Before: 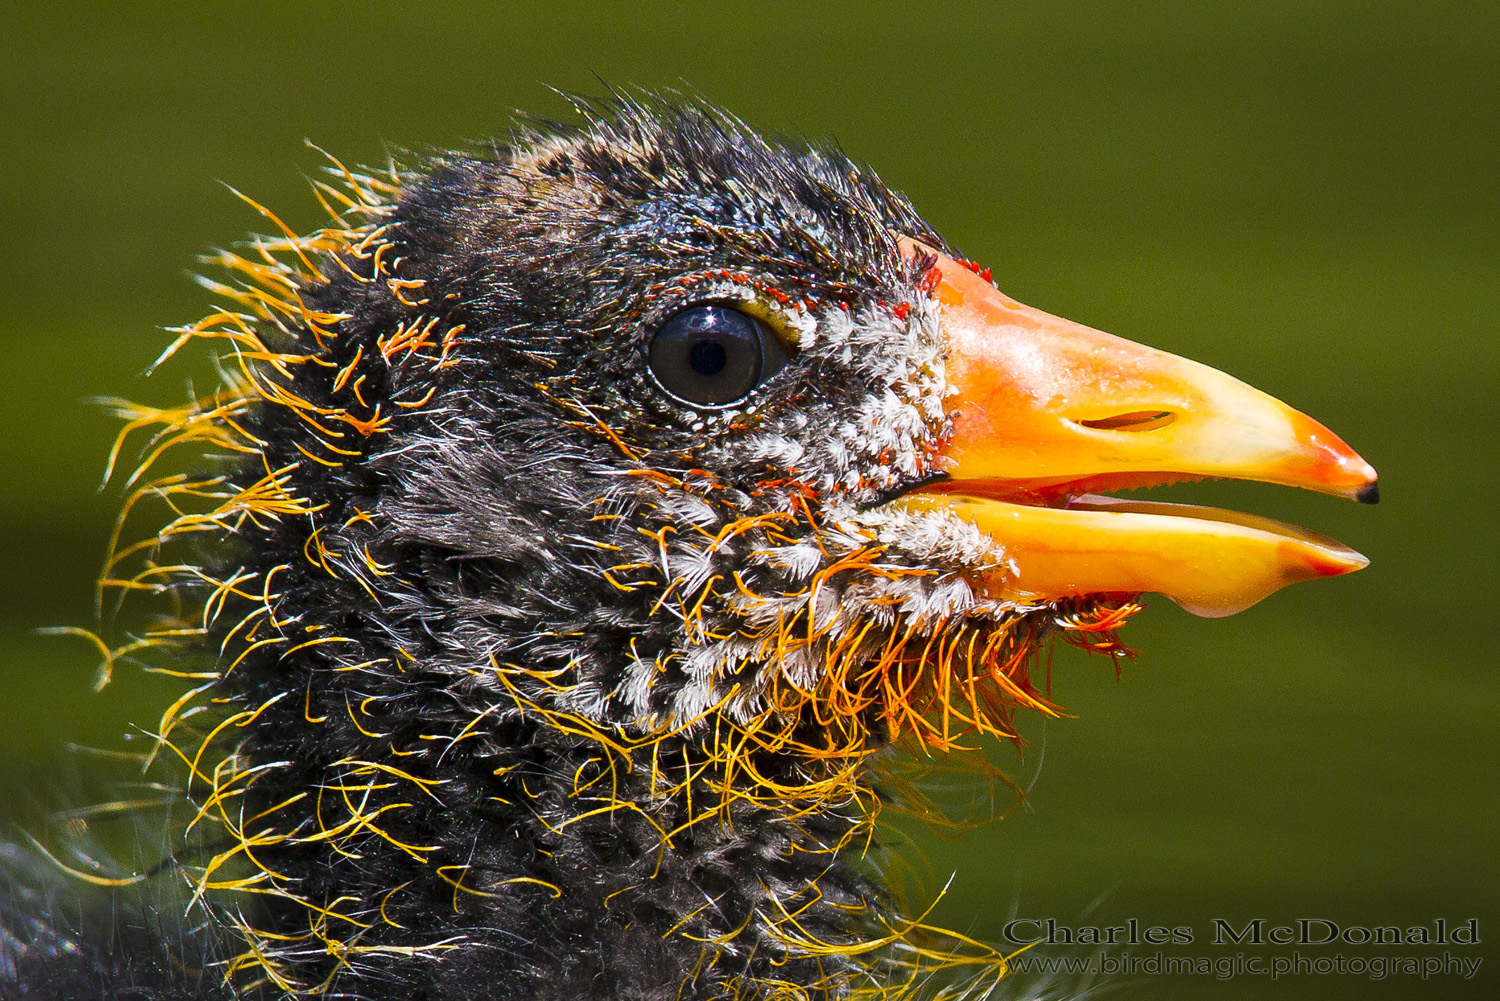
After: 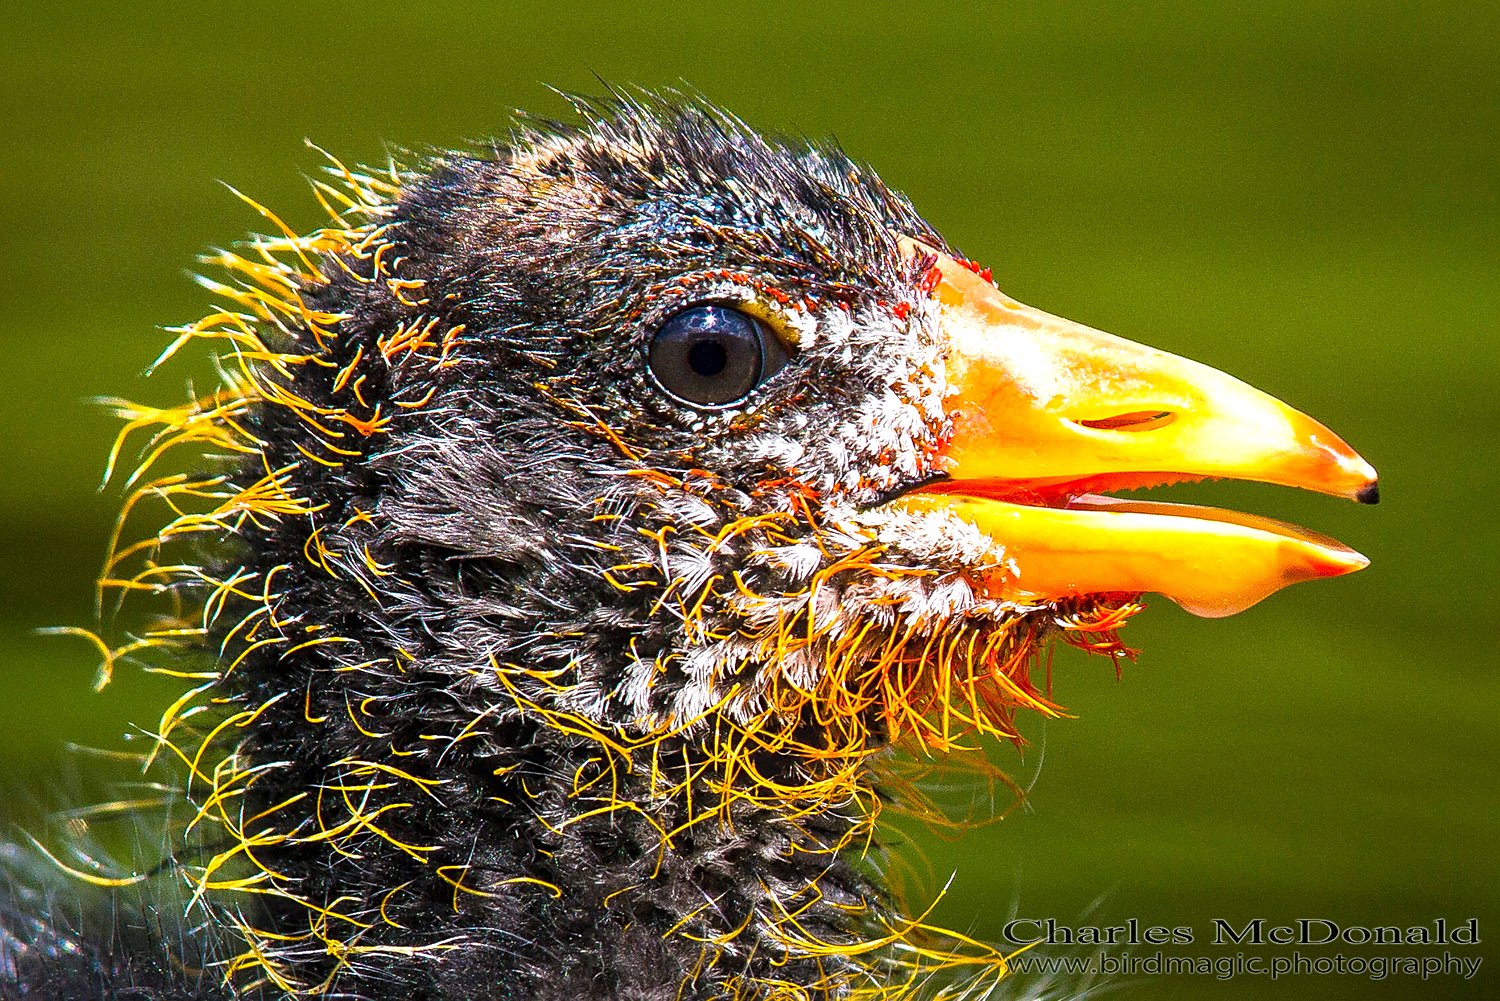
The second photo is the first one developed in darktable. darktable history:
exposure: exposure 0.668 EV, compensate highlight preservation false
color correction: highlights b* -0.06
local contrast: on, module defaults
sharpen: radius 1.814, amount 0.409, threshold 1.343
haze removal: compatibility mode true, adaptive false
